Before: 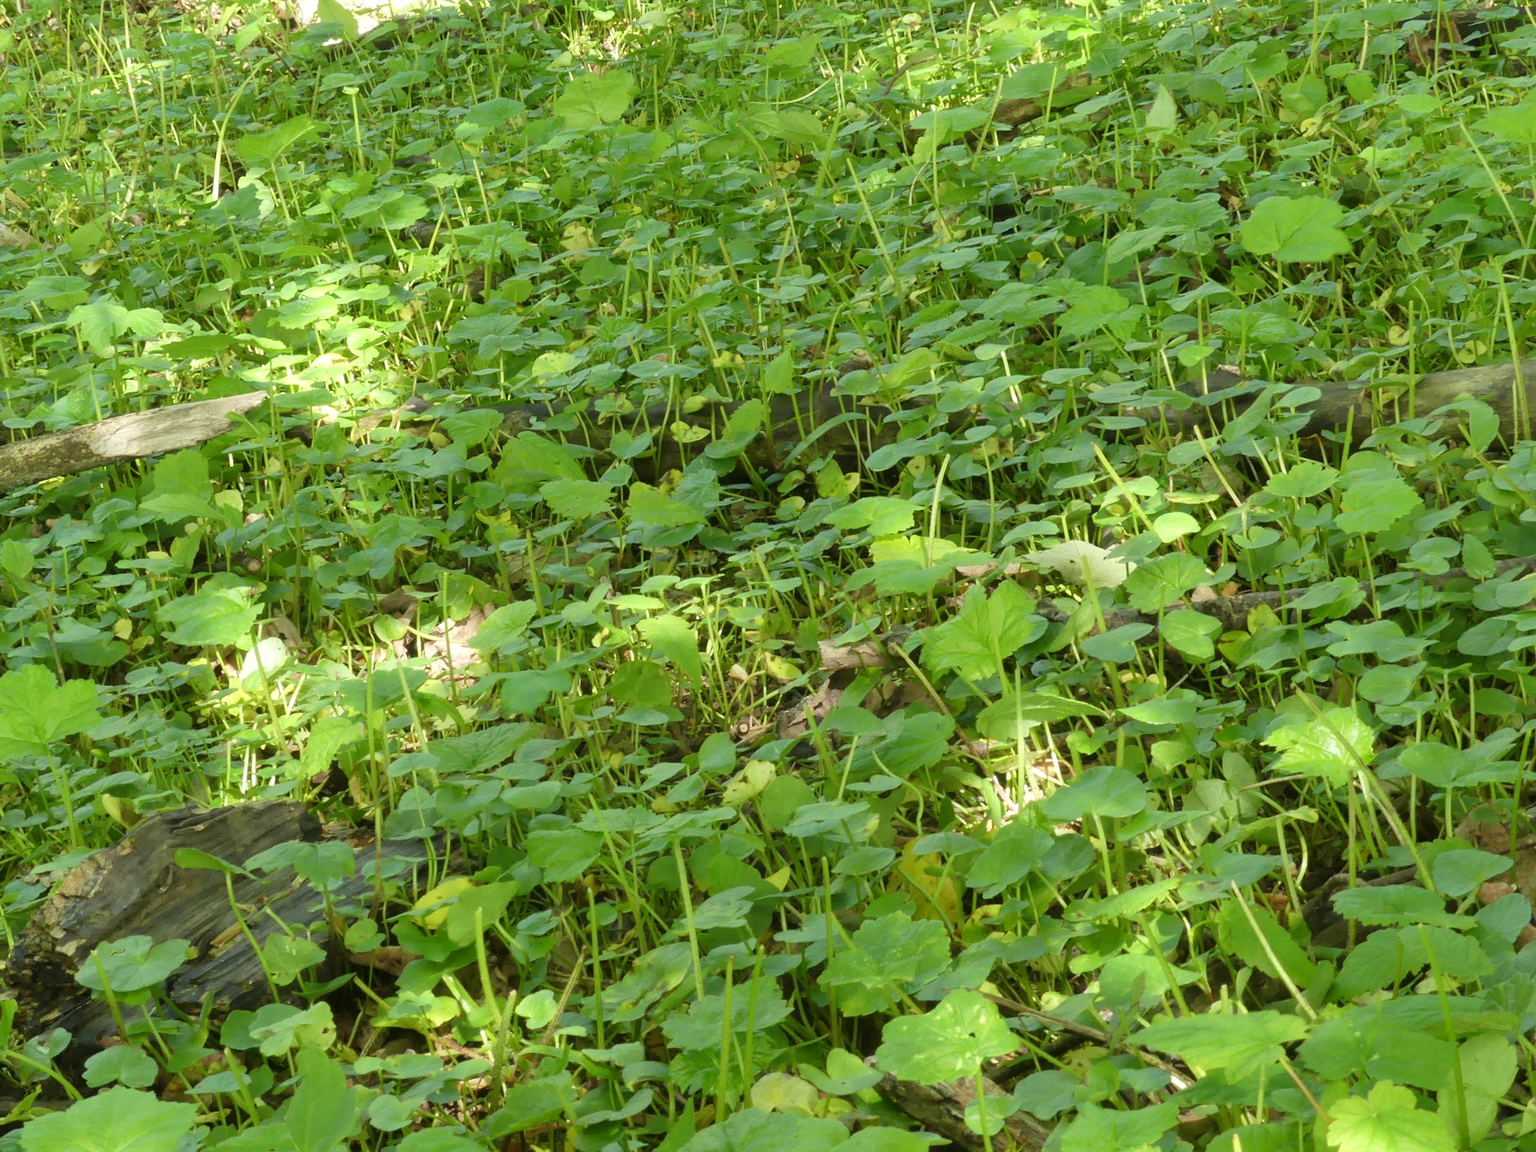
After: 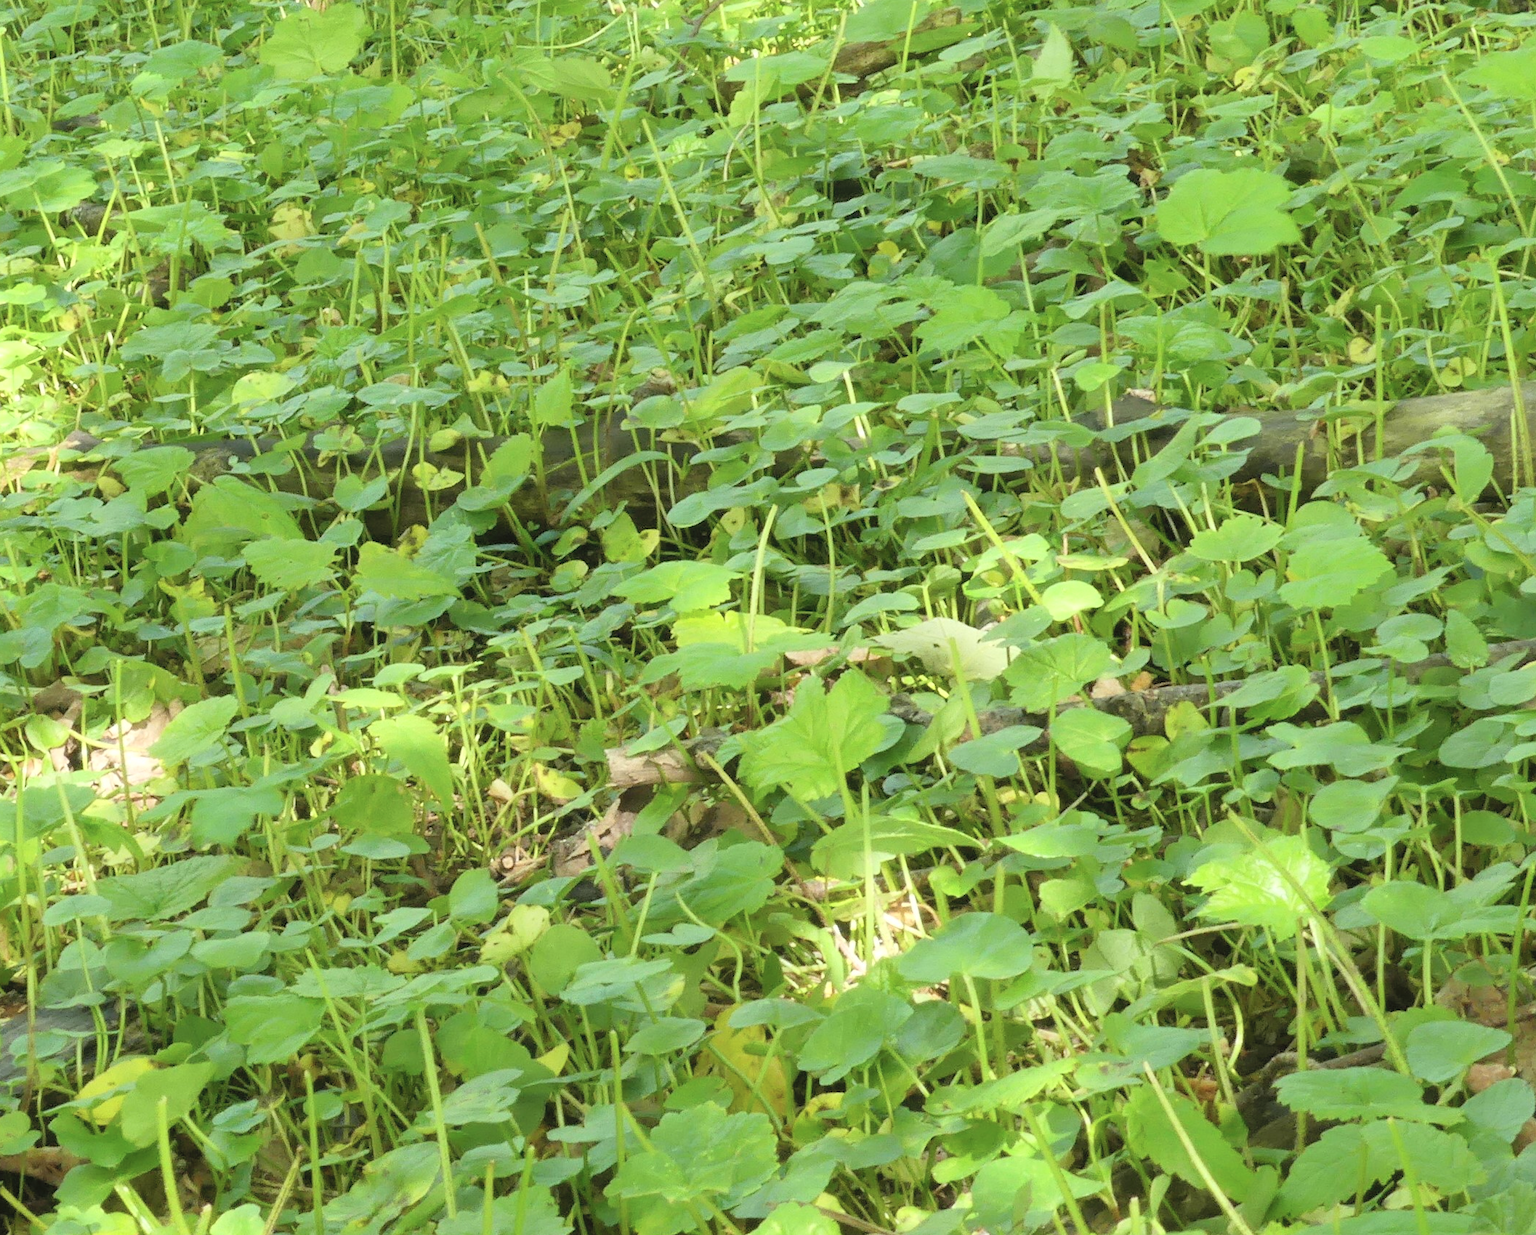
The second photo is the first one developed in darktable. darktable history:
crop: left 23.095%, top 5.827%, bottom 11.854%
contrast brightness saturation: contrast 0.14, brightness 0.21
